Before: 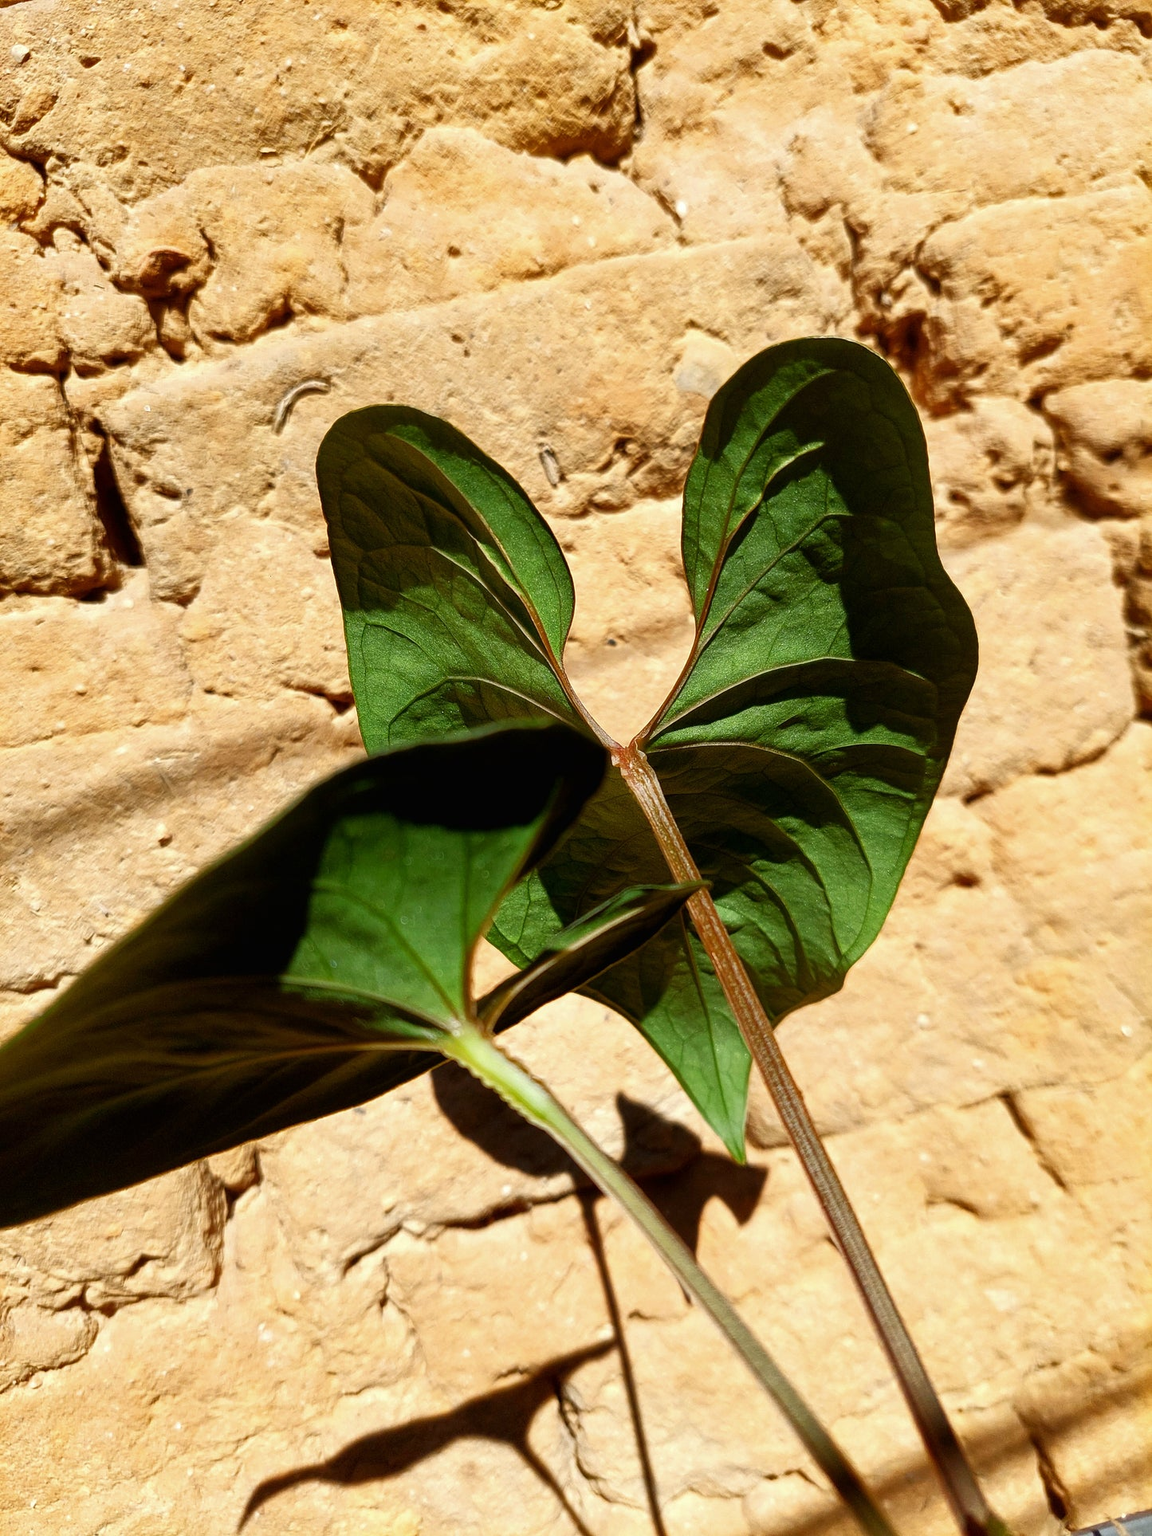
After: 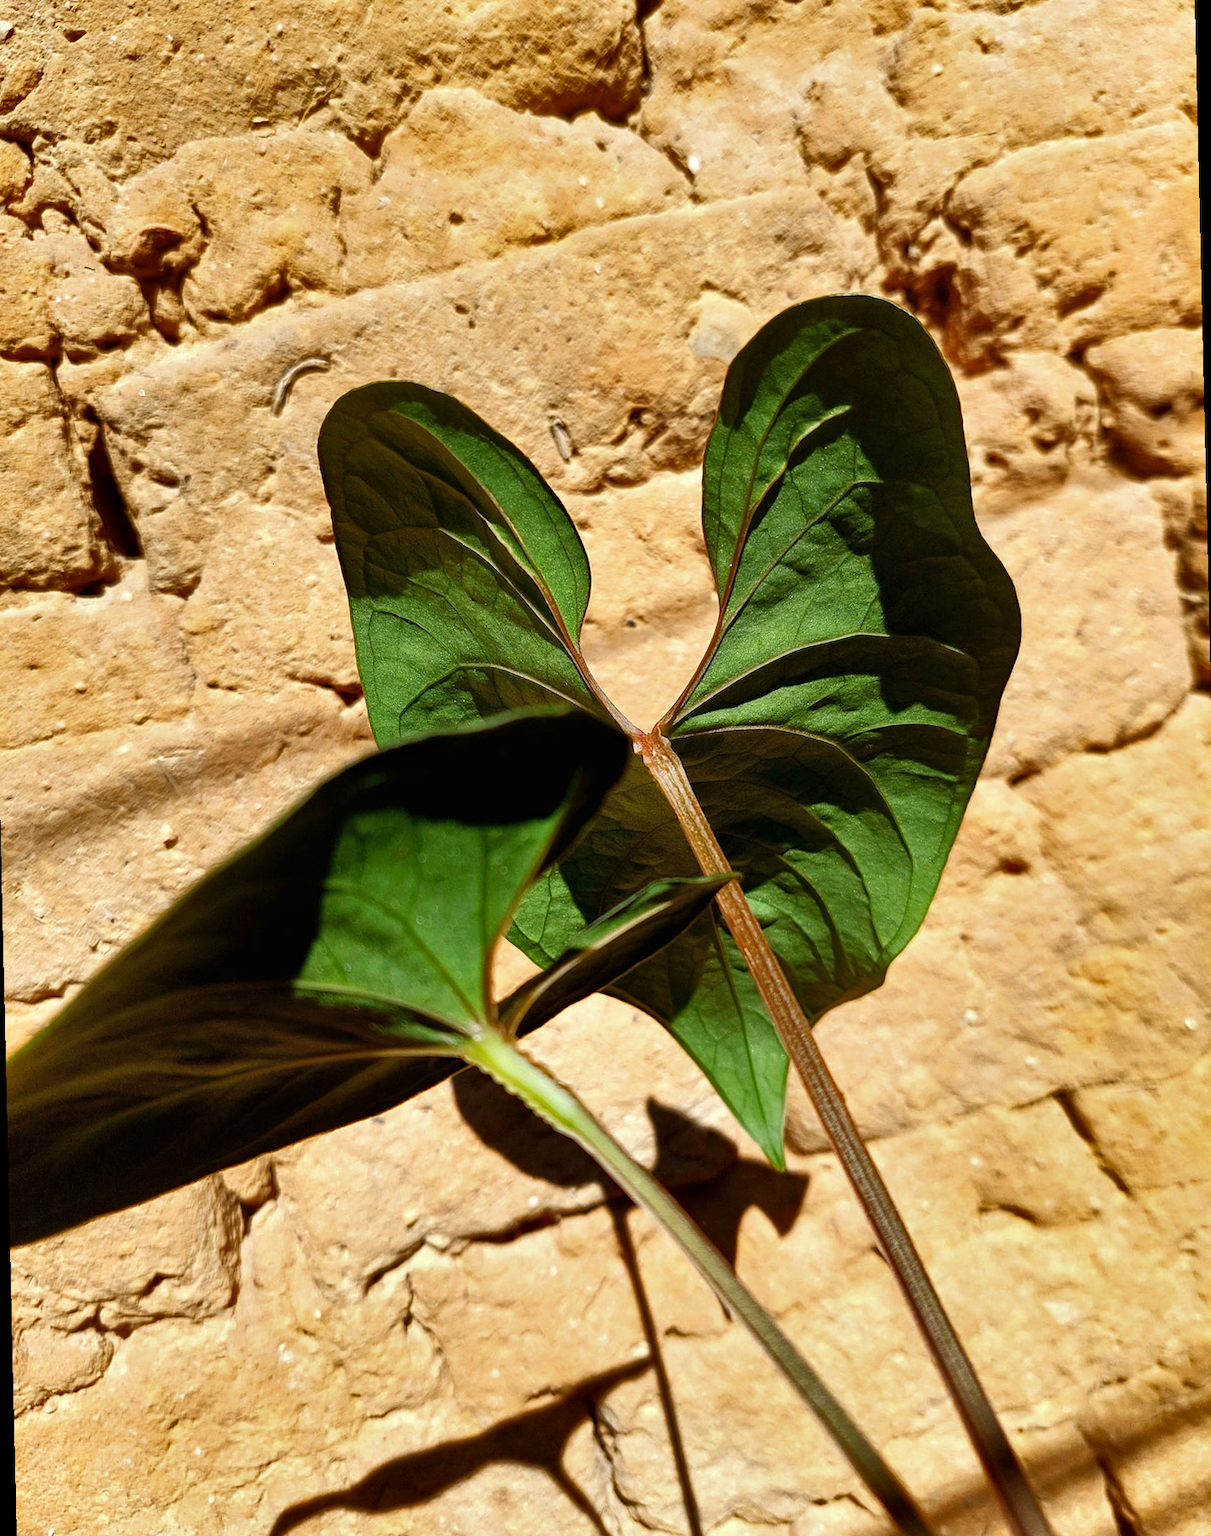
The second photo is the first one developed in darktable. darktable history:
haze removal: compatibility mode true, adaptive false
rotate and perspective: rotation -1.32°, lens shift (horizontal) -0.031, crop left 0.015, crop right 0.985, crop top 0.047, crop bottom 0.982
shadows and highlights: soften with gaussian
